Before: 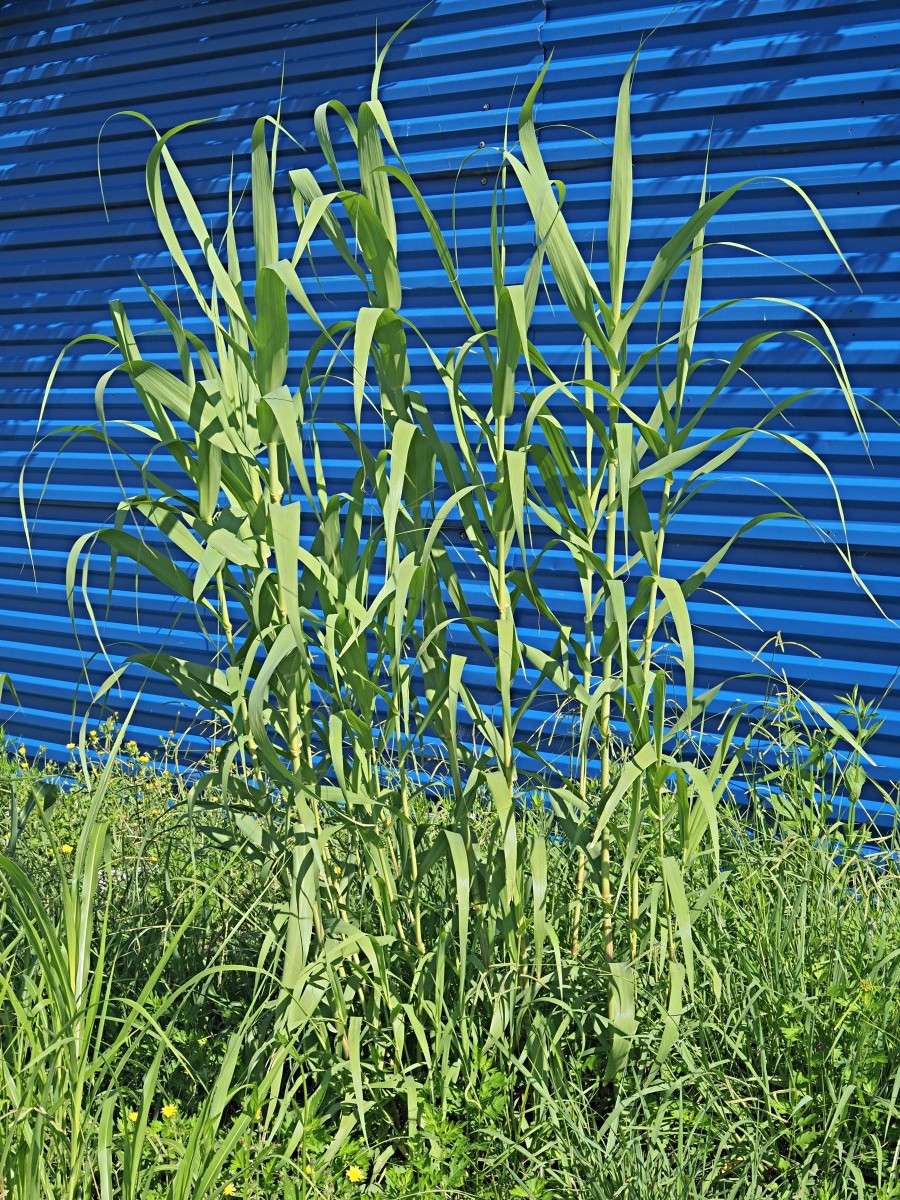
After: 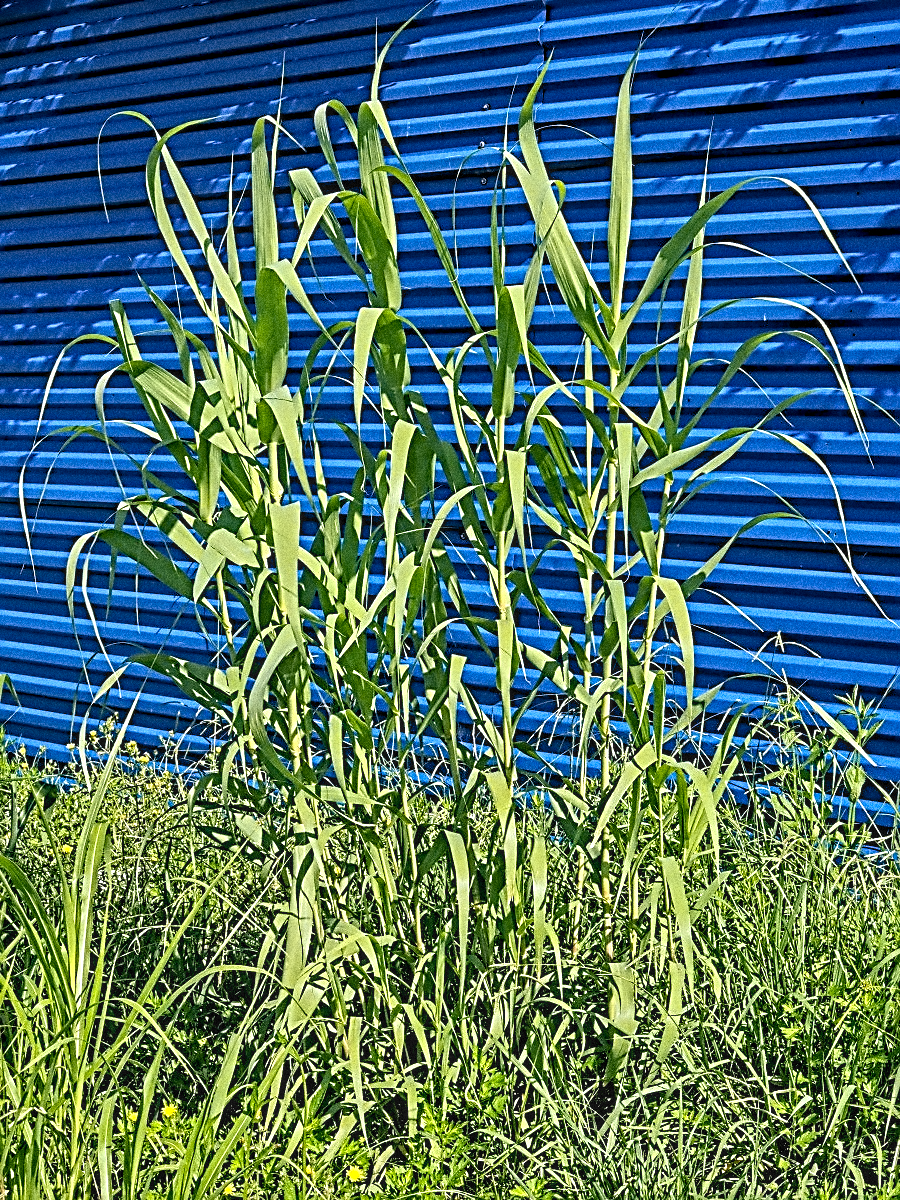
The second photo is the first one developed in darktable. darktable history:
exposure: compensate highlight preservation false
contrast equalizer: octaves 7, y [[0.5, 0.542, 0.583, 0.625, 0.667, 0.708], [0.5 ×6], [0.5 ×6], [0, 0.033, 0.067, 0.1, 0.133, 0.167], [0, 0.05, 0.1, 0.15, 0.2, 0.25]]
sharpen: on, module defaults
white balance: red 1, blue 1
tone equalizer: on, module defaults
local contrast: on, module defaults
color balance rgb: shadows lift › chroma 2%, shadows lift › hue 217.2°, power › chroma 0.25%, power › hue 60°, highlights gain › chroma 1.5%, highlights gain › hue 309.6°, global offset › luminance -0.5%, perceptual saturation grading › global saturation 15%, global vibrance 20%
grain: coarseness 14.49 ISO, strength 48.04%, mid-tones bias 35%
